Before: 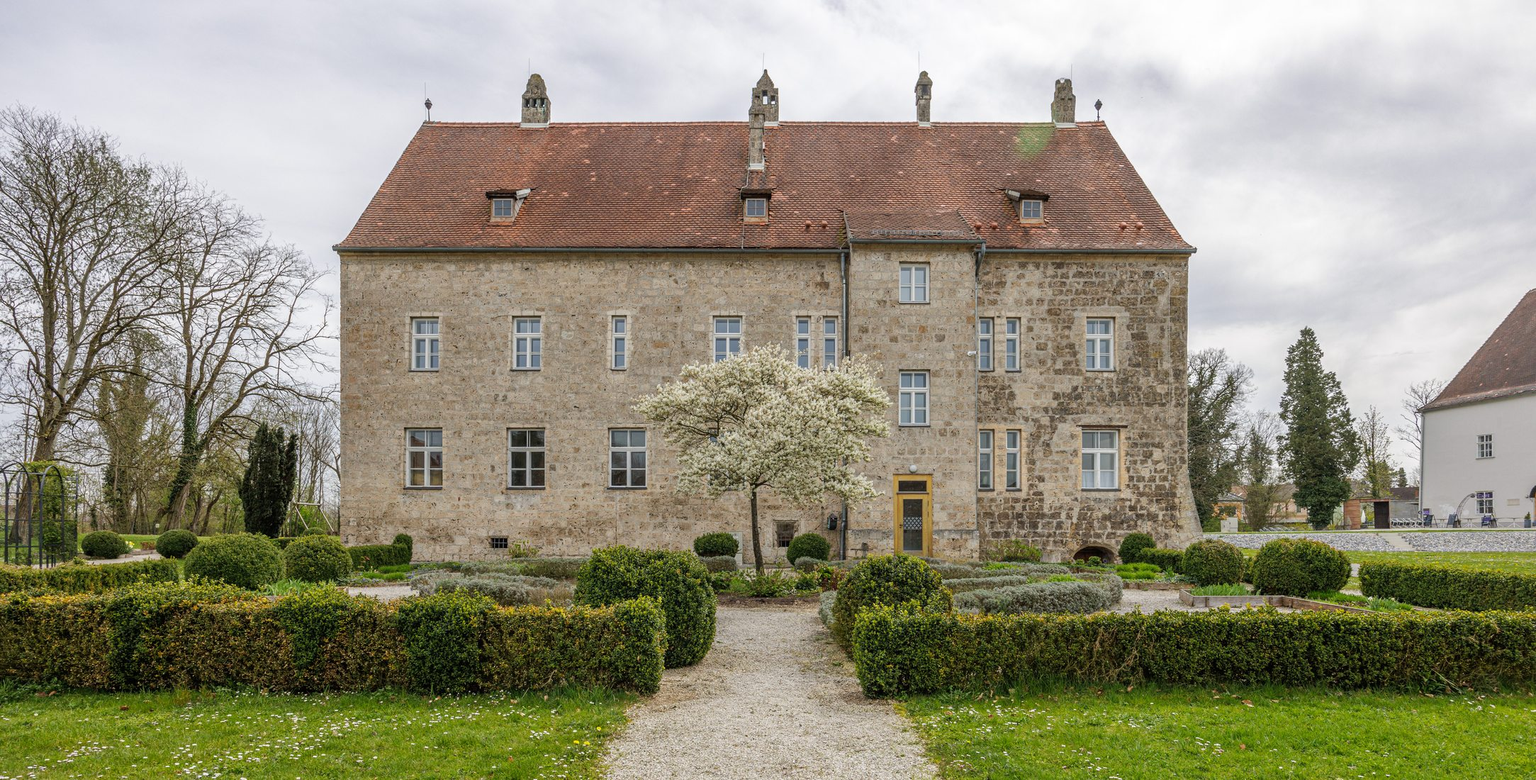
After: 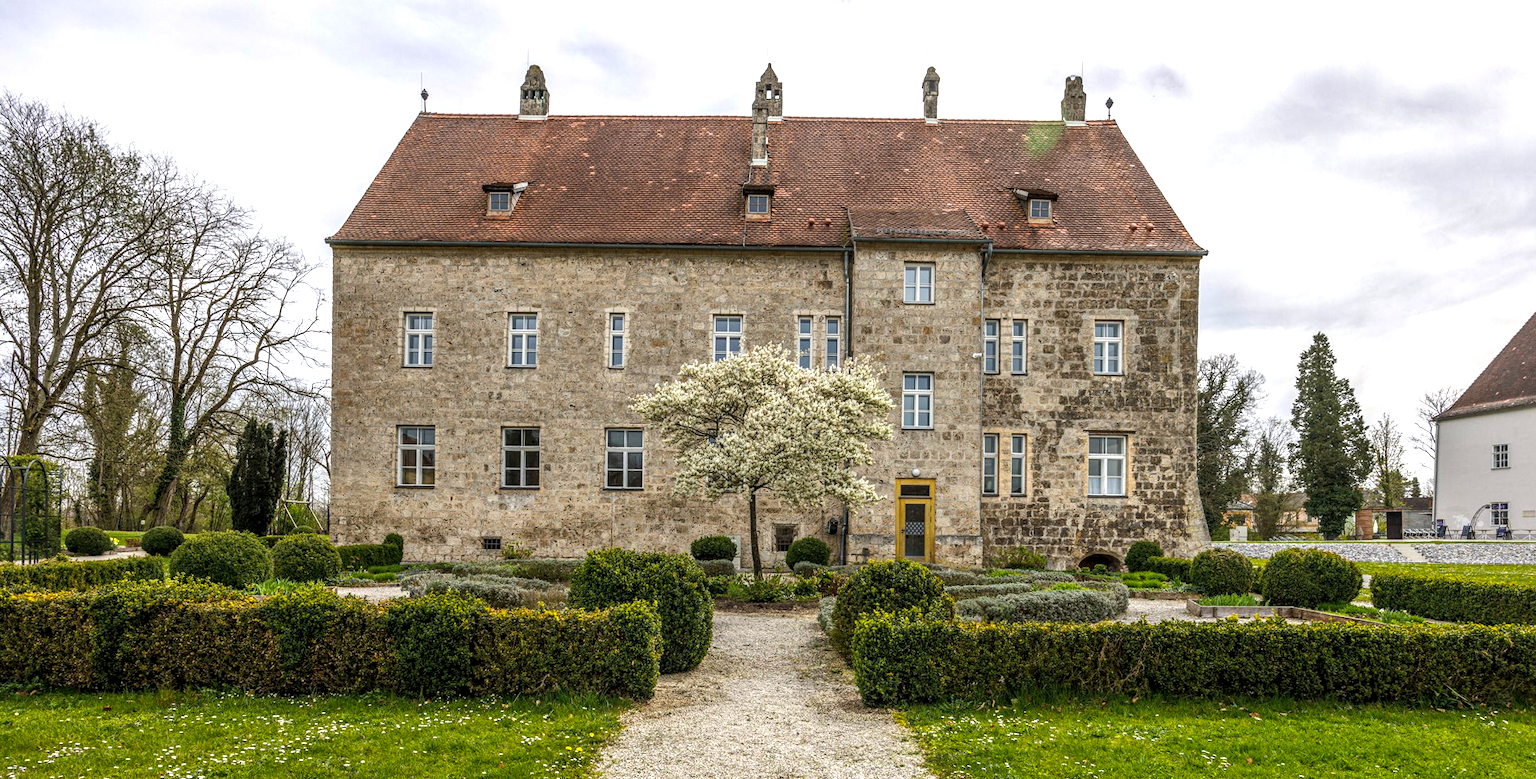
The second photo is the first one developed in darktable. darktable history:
local contrast: on, module defaults
color balance rgb: shadows lift › chroma 0.767%, shadows lift › hue 112.4°, perceptual saturation grading › global saturation -3.898%, perceptual brilliance grading › highlights 14.443%, perceptual brilliance grading › mid-tones -5.954%, perceptual brilliance grading › shadows -26.267%, global vibrance 50.583%
crop and rotate: angle -0.642°
contrast brightness saturation: saturation -0.081
